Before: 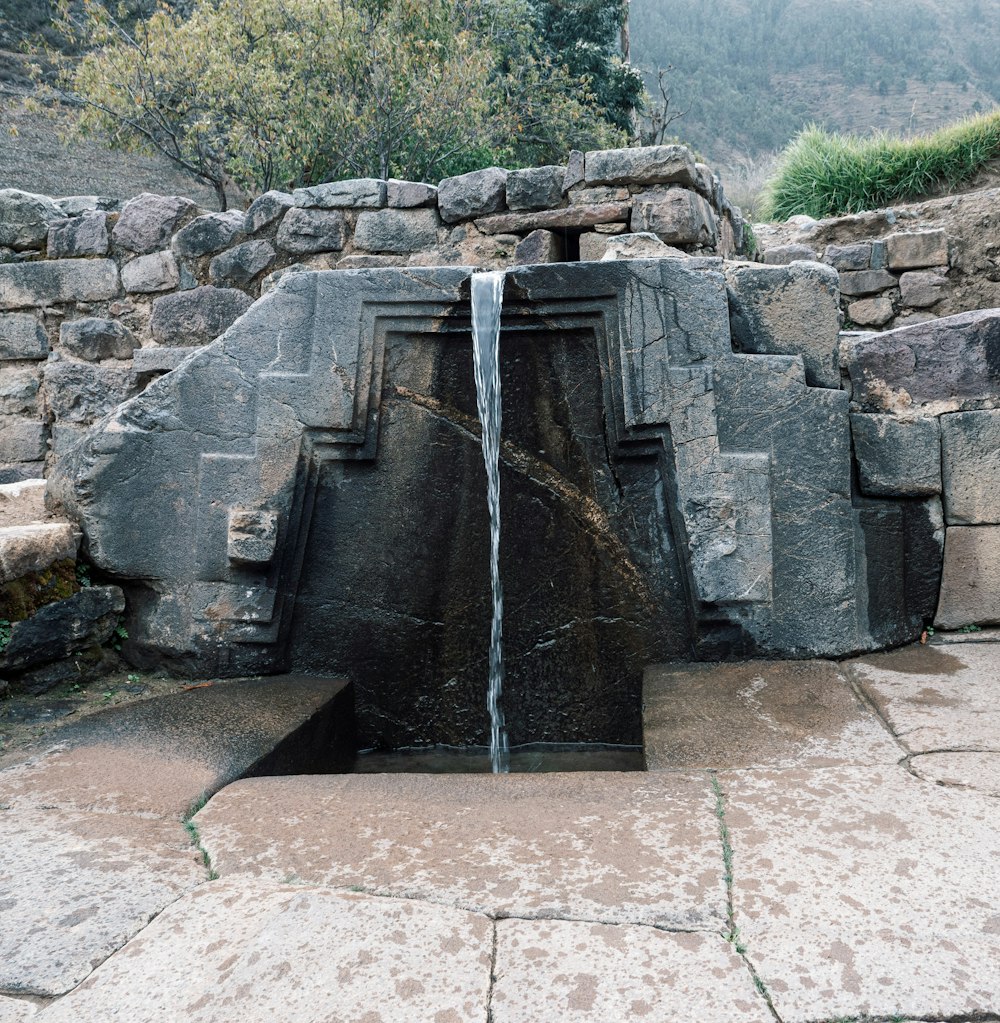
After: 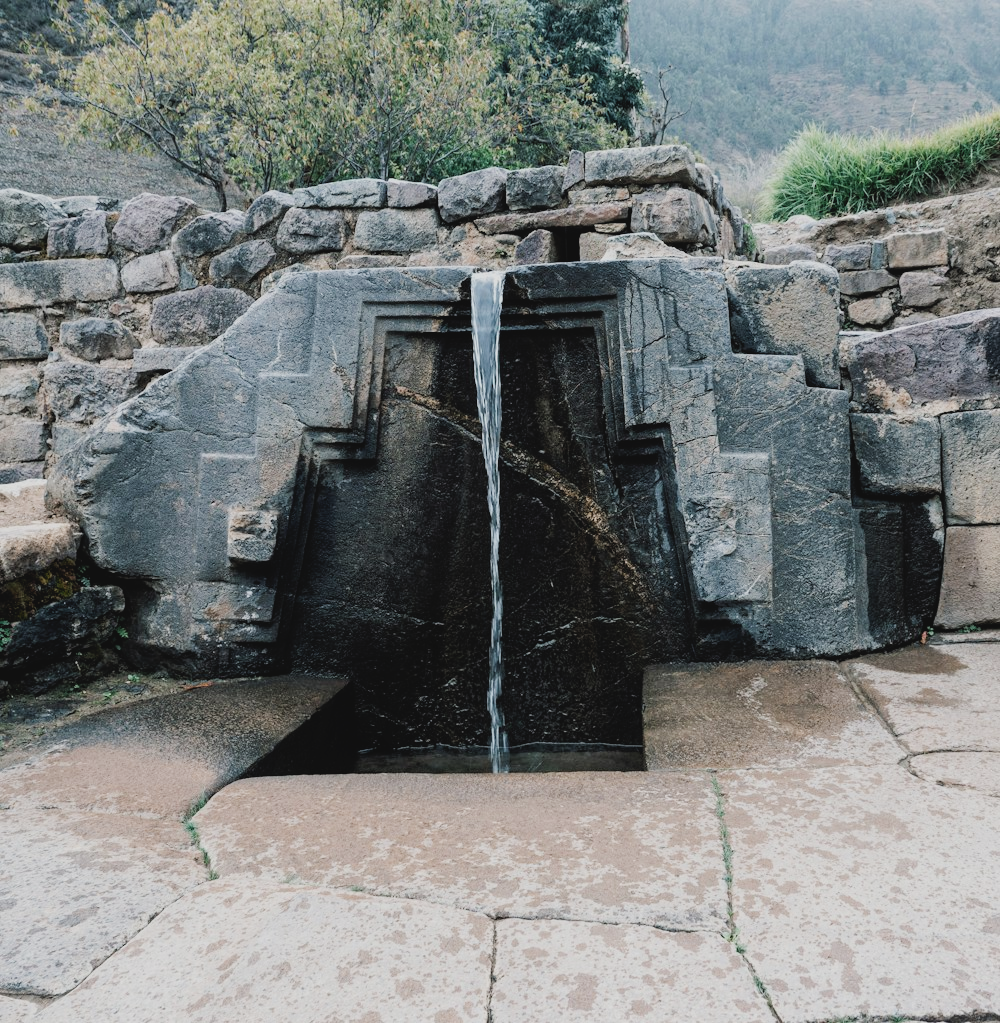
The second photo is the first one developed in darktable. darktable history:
tone curve: curves: ch0 [(0, 0.046) (0.04, 0.074) (0.831, 0.861) (1, 1)]; ch1 [(0, 0) (0.146, 0.159) (0.338, 0.365) (0.417, 0.455) (0.489, 0.486) (0.504, 0.502) (0.529, 0.537) (0.563, 0.567) (1, 1)]; ch2 [(0, 0) (0.307, 0.298) (0.388, 0.375) (0.443, 0.456) (0.485, 0.492) (0.544, 0.525) (1, 1)], preserve colors none
filmic rgb: black relative exposure -7.65 EV, white relative exposure 4.56 EV, hardness 3.61
